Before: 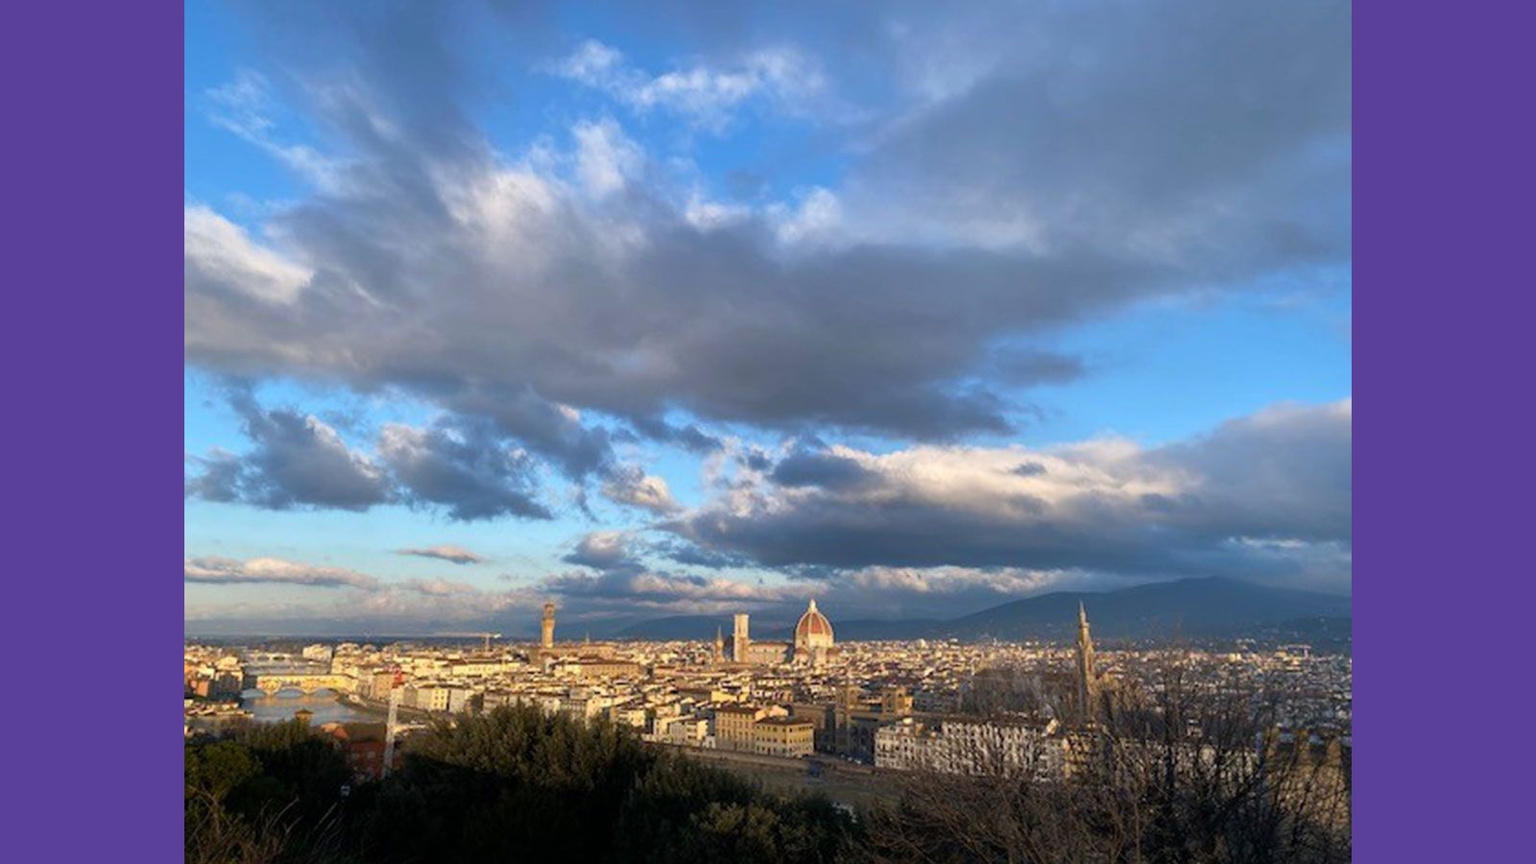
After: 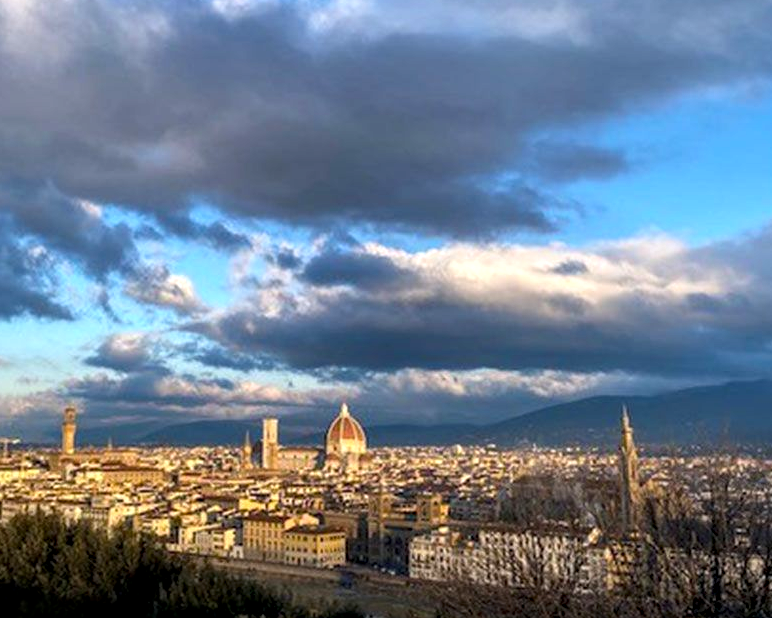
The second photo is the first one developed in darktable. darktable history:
local contrast: highlights 59%, detail 145%
color balance rgb: perceptual saturation grading › global saturation 10%, global vibrance 20%
color correction: highlights a* 0.003, highlights b* -0.283
crop: left 31.379%, top 24.658%, right 20.326%, bottom 6.628%
tone equalizer: on, module defaults
